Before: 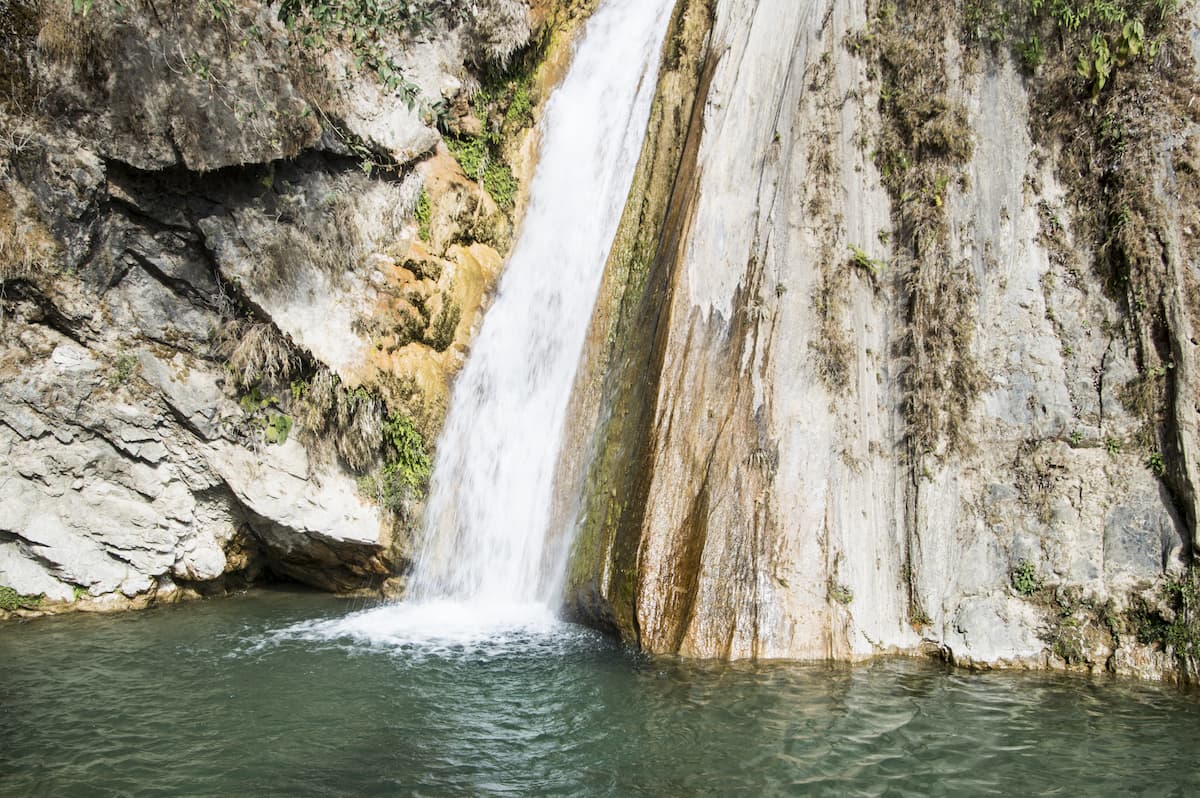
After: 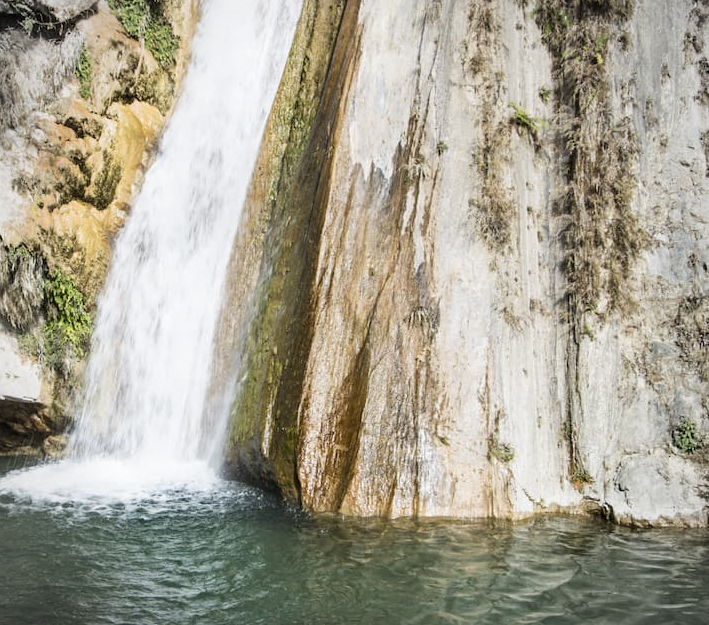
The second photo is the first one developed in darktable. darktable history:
crop and rotate: left 28.268%, top 17.911%, right 12.641%, bottom 3.686%
vignetting: brightness -0.282
